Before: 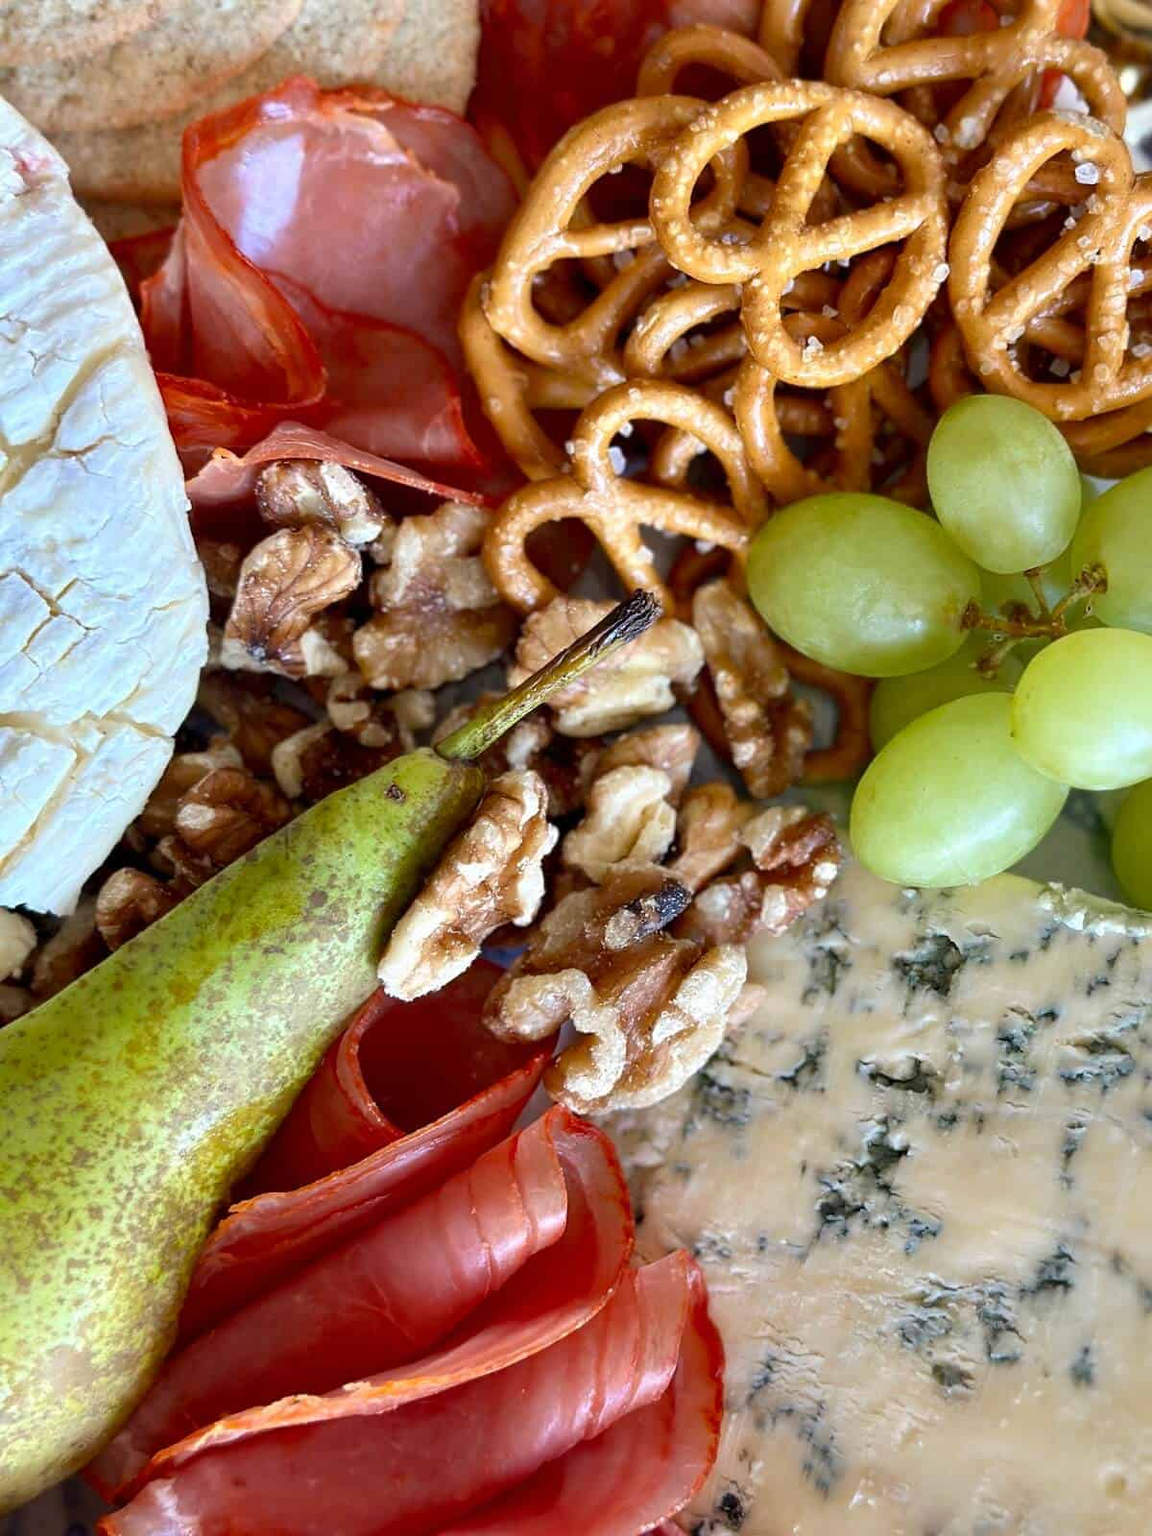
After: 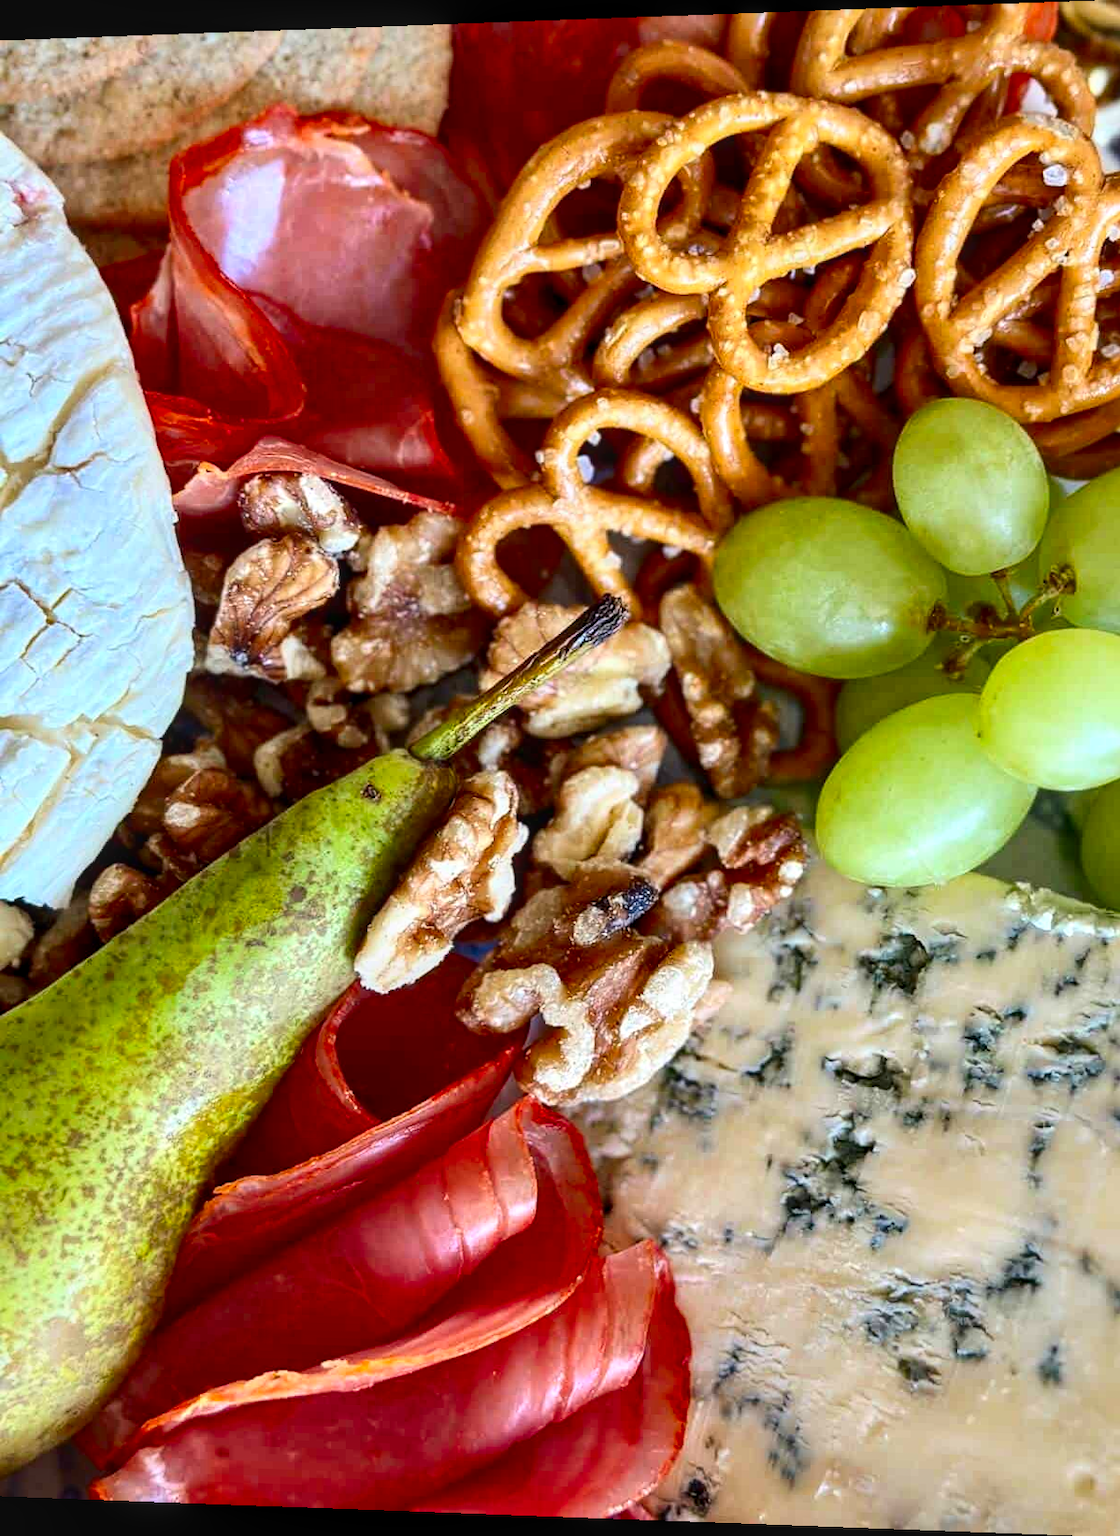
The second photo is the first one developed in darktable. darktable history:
contrast brightness saturation: contrast 0.18, saturation 0.3
local contrast: on, module defaults
rotate and perspective: lens shift (horizontal) -0.055, automatic cropping off
